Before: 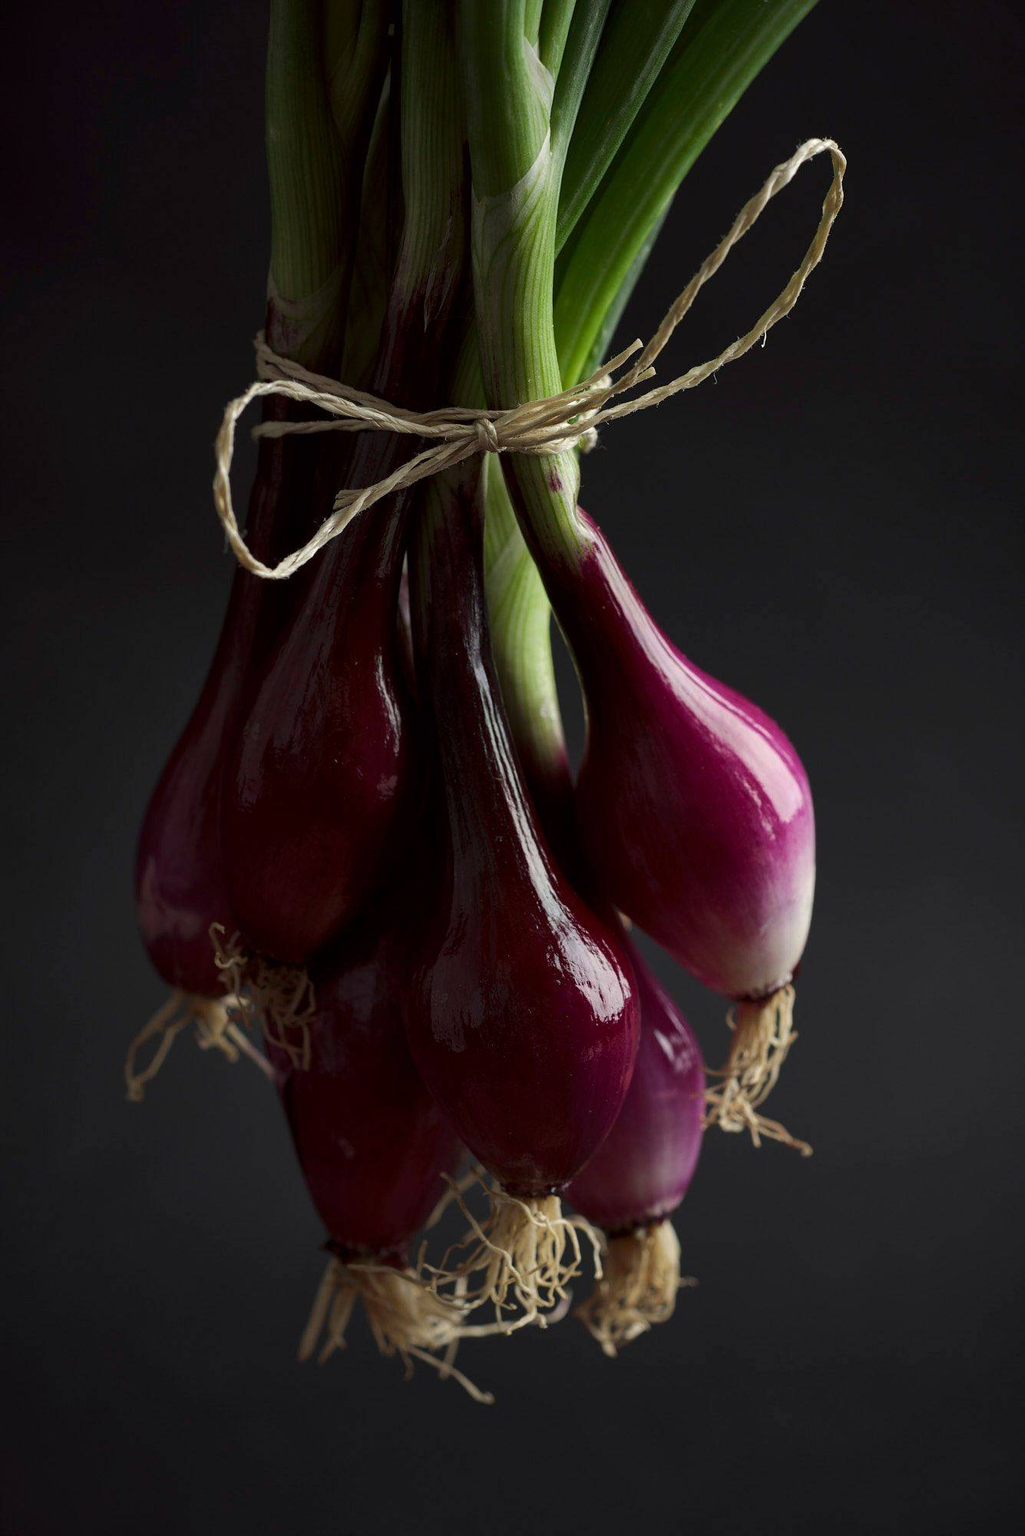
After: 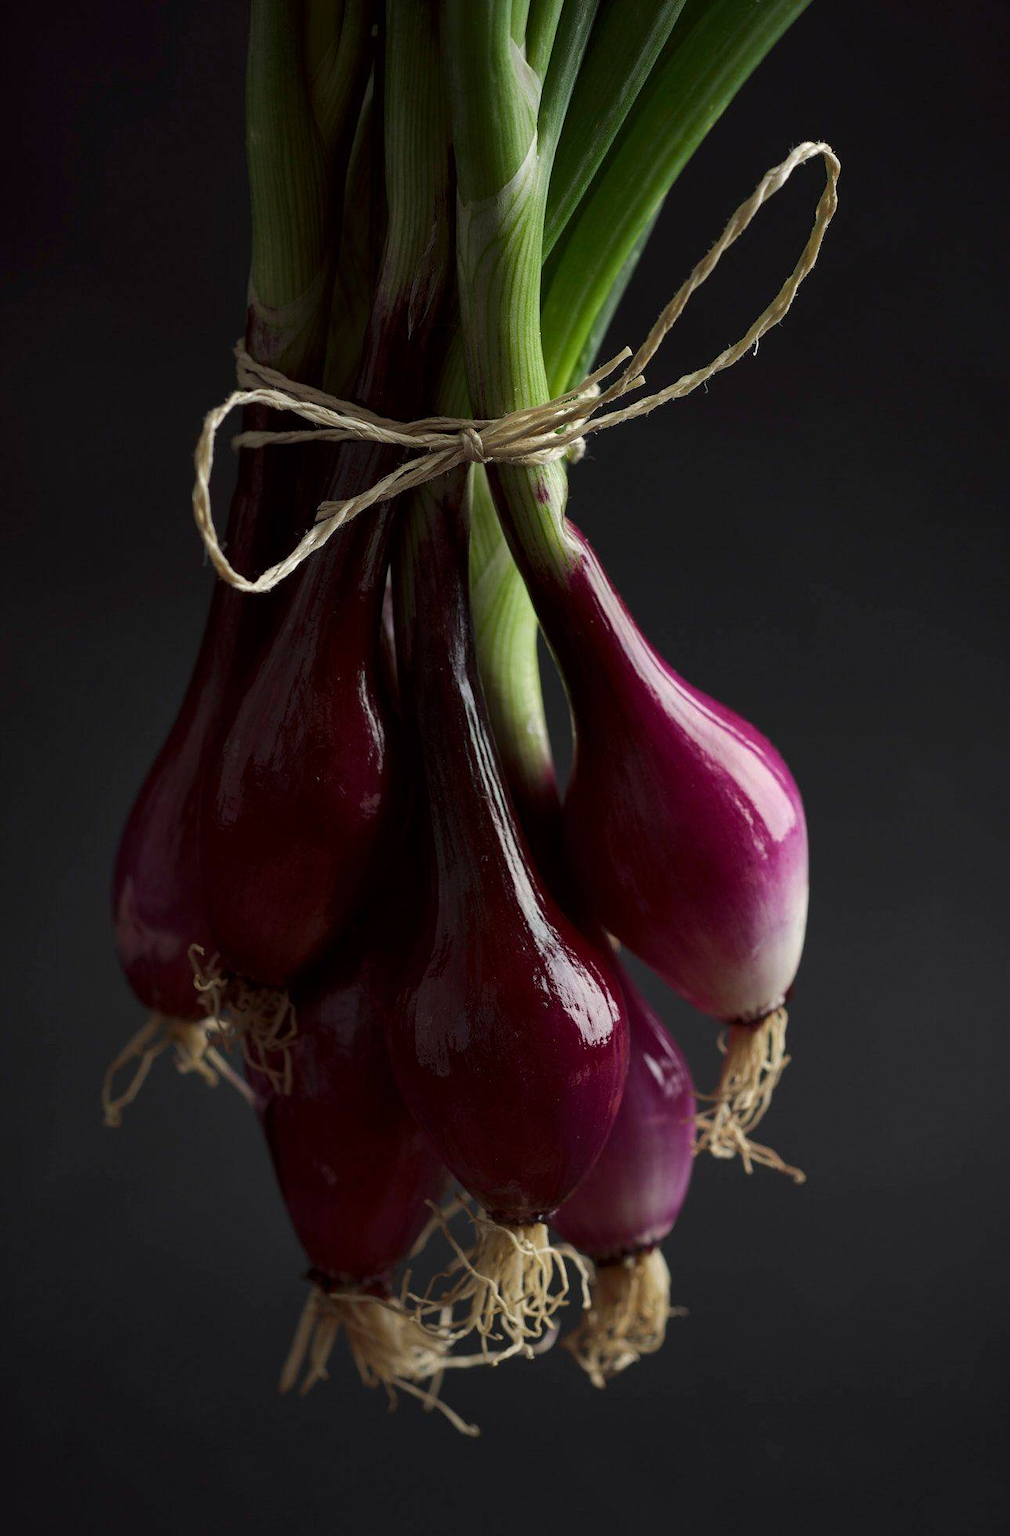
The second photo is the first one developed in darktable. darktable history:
crop and rotate: left 2.536%, right 1.107%, bottom 2.246%
white balance: emerald 1
